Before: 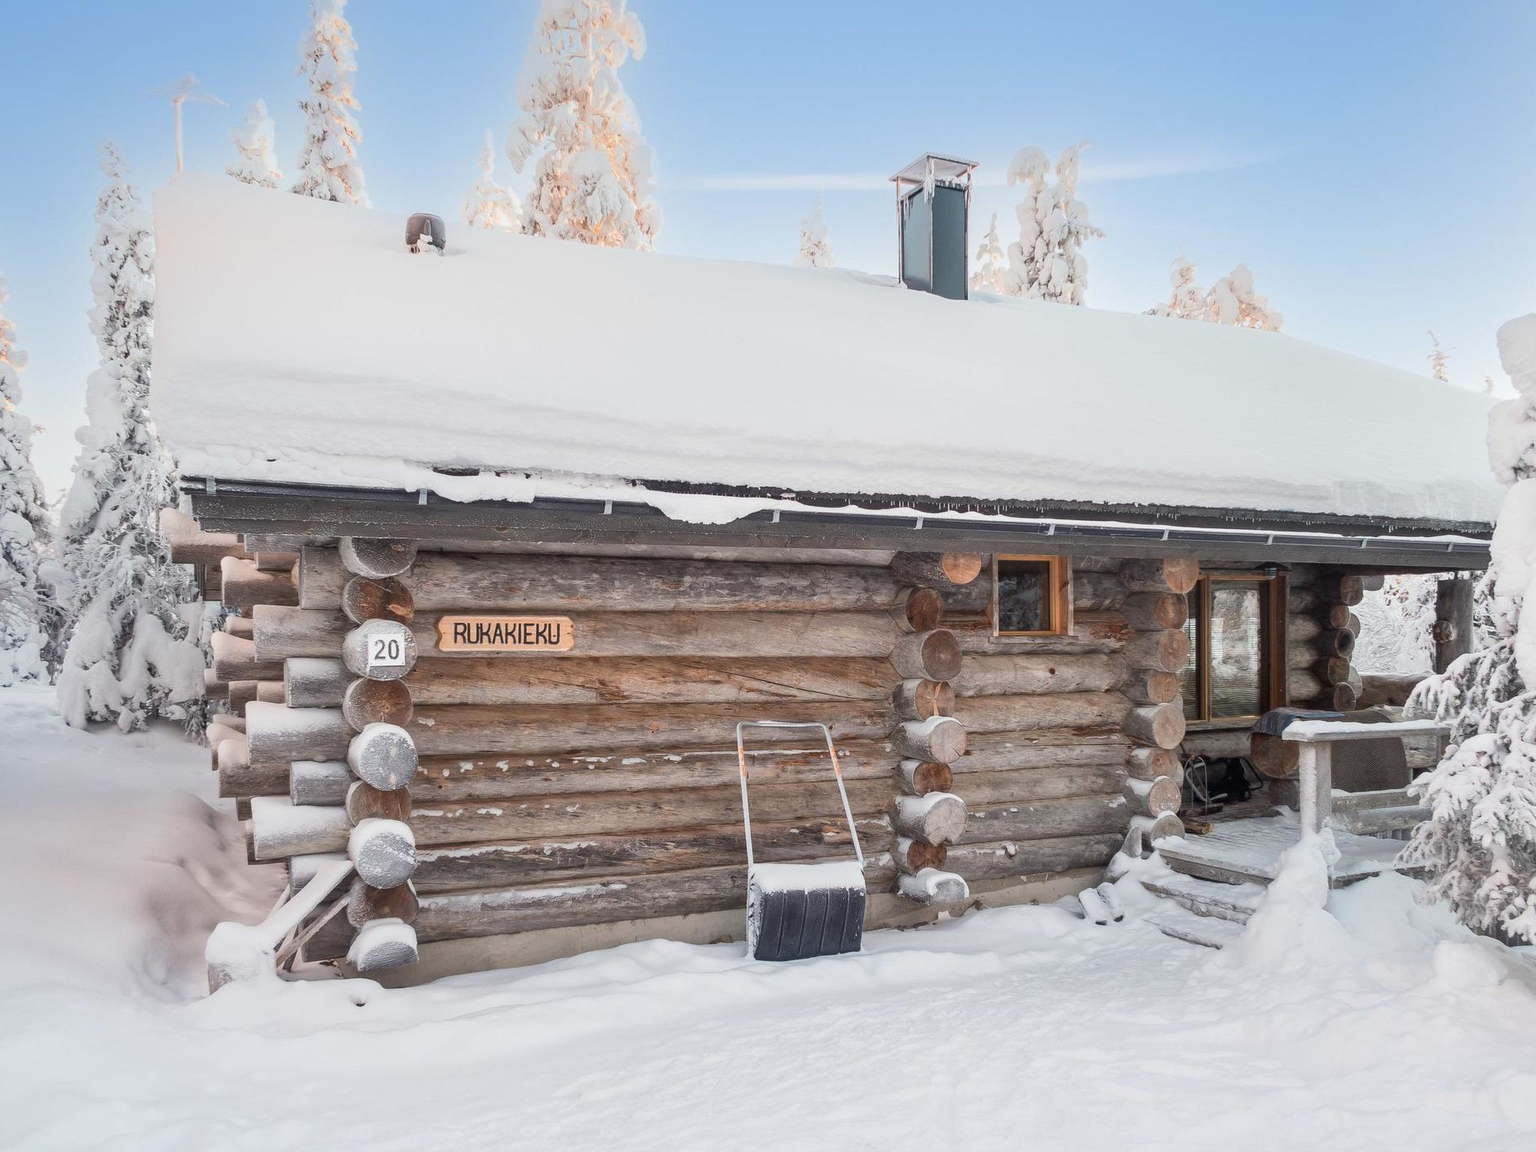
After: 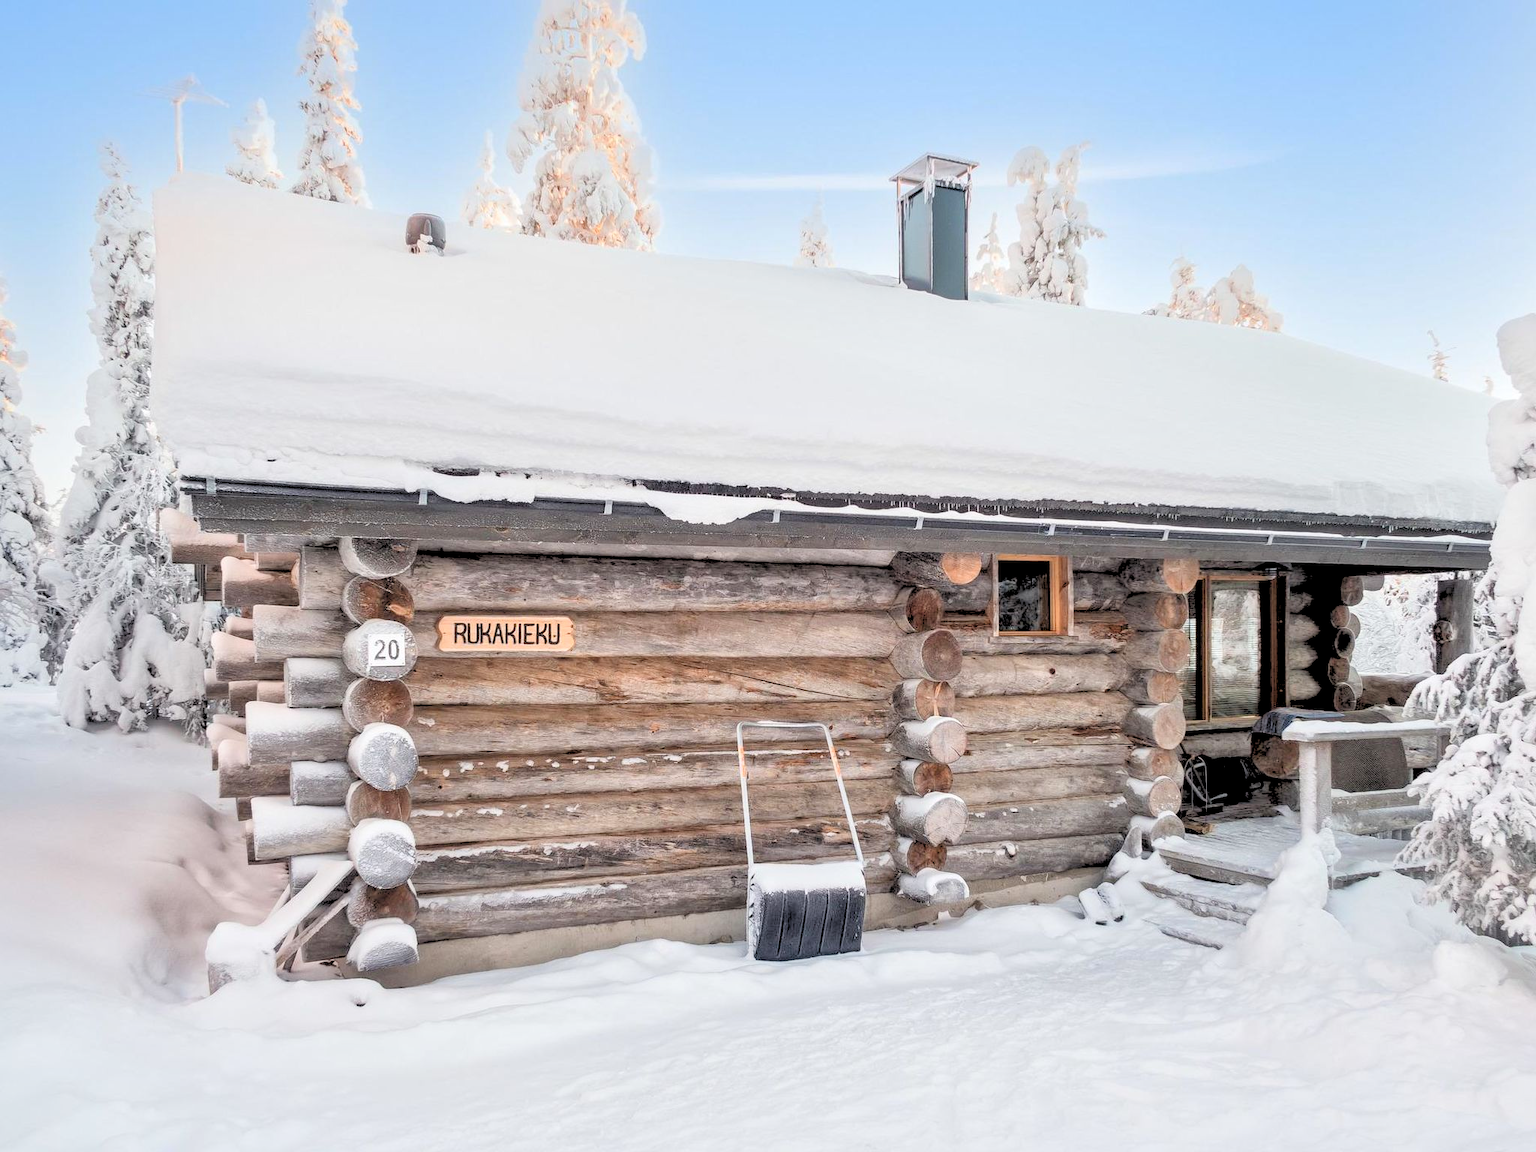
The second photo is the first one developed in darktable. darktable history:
rgb levels: levels [[0.027, 0.429, 0.996], [0, 0.5, 1], [0, 0.5, 1]]
local contrast: mode bilateral grid, contrast 20, coarseness 50, detail 141%, midtone range 0.2
